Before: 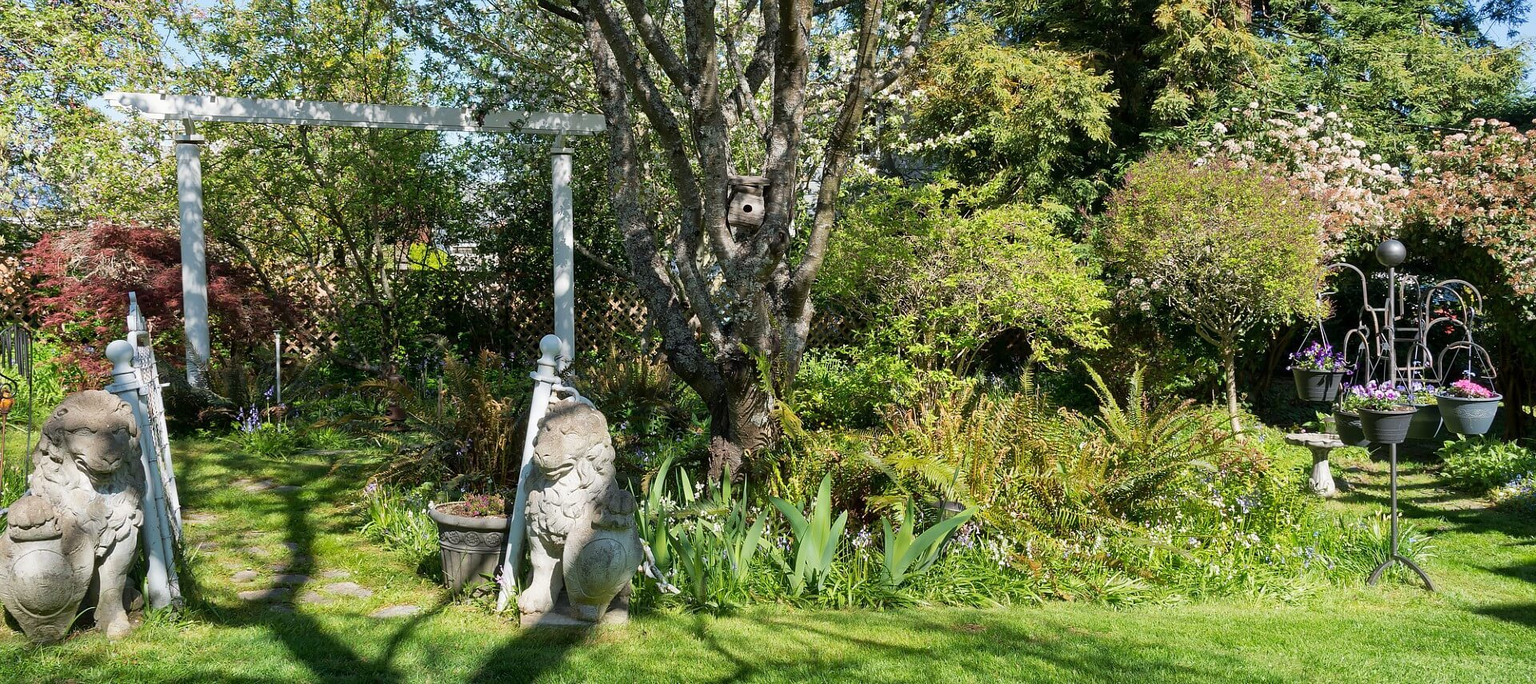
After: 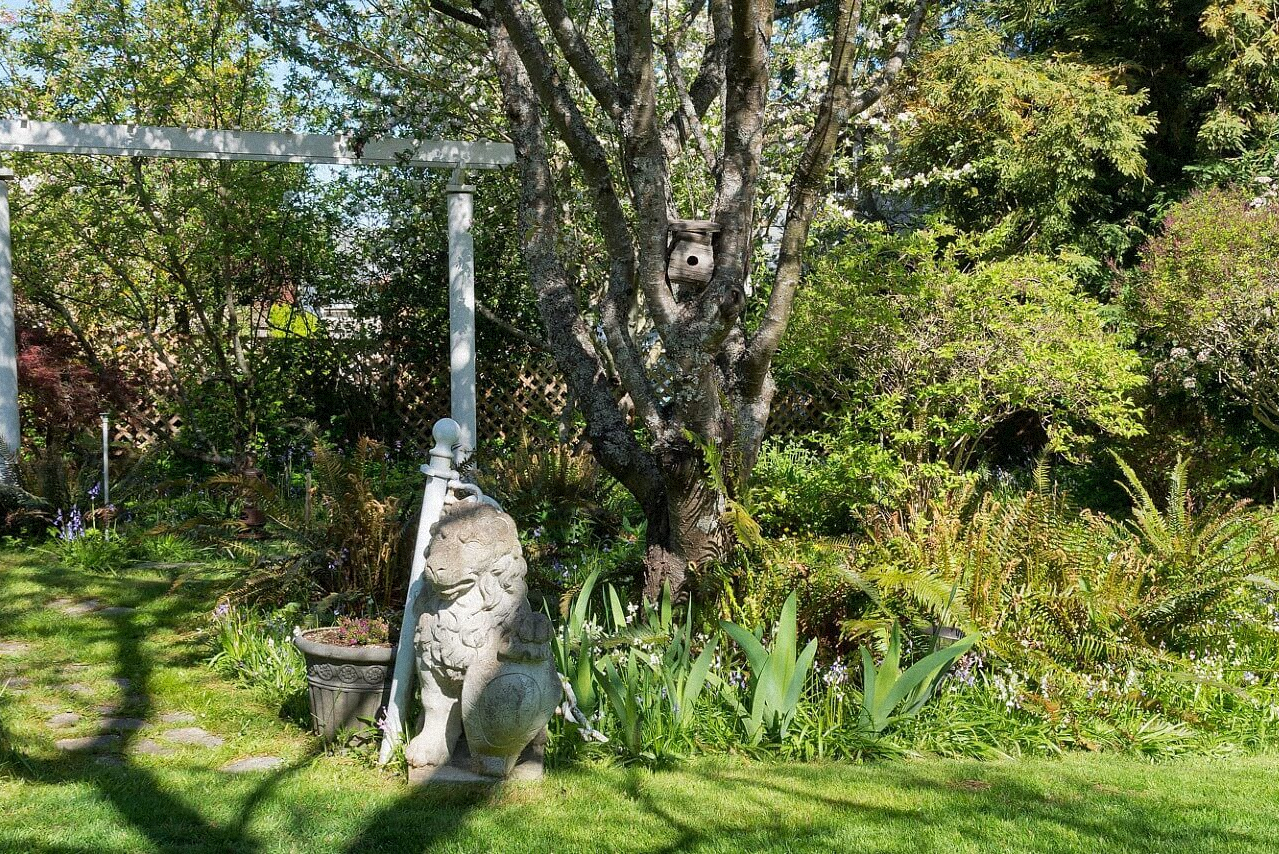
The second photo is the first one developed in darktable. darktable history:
grain: mid-tones bias 0%
crop and rotate: left 12.648%, right 20.685%
